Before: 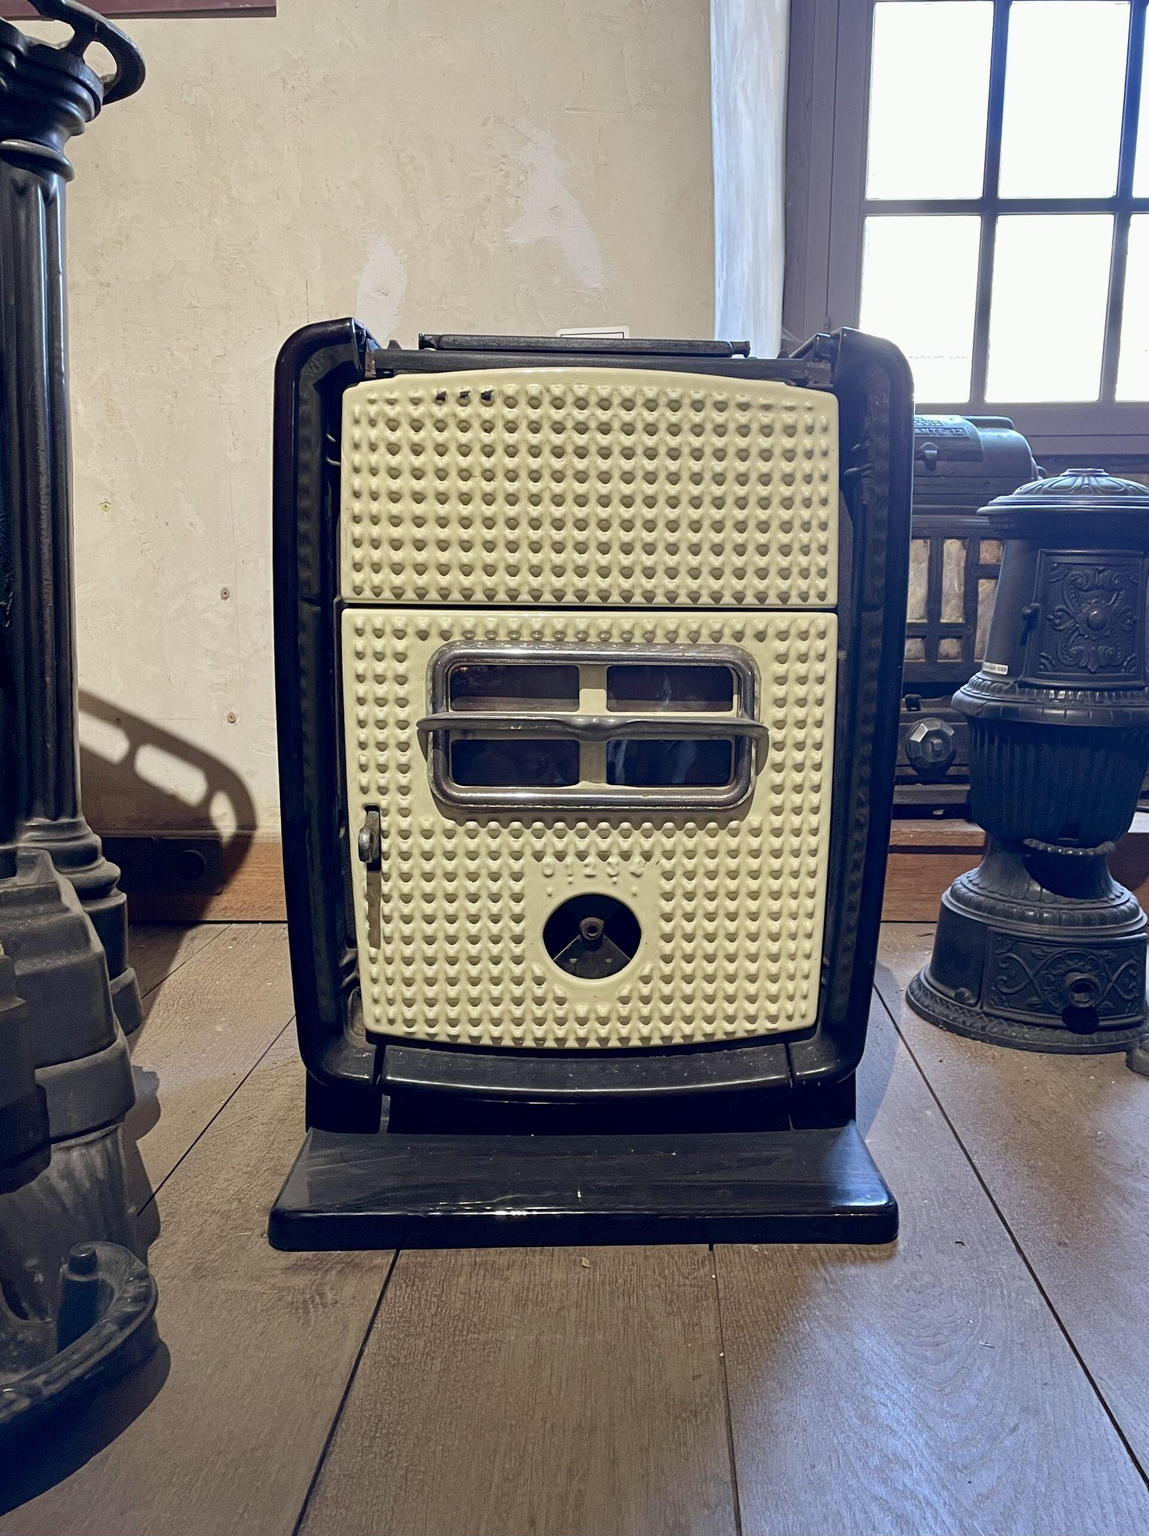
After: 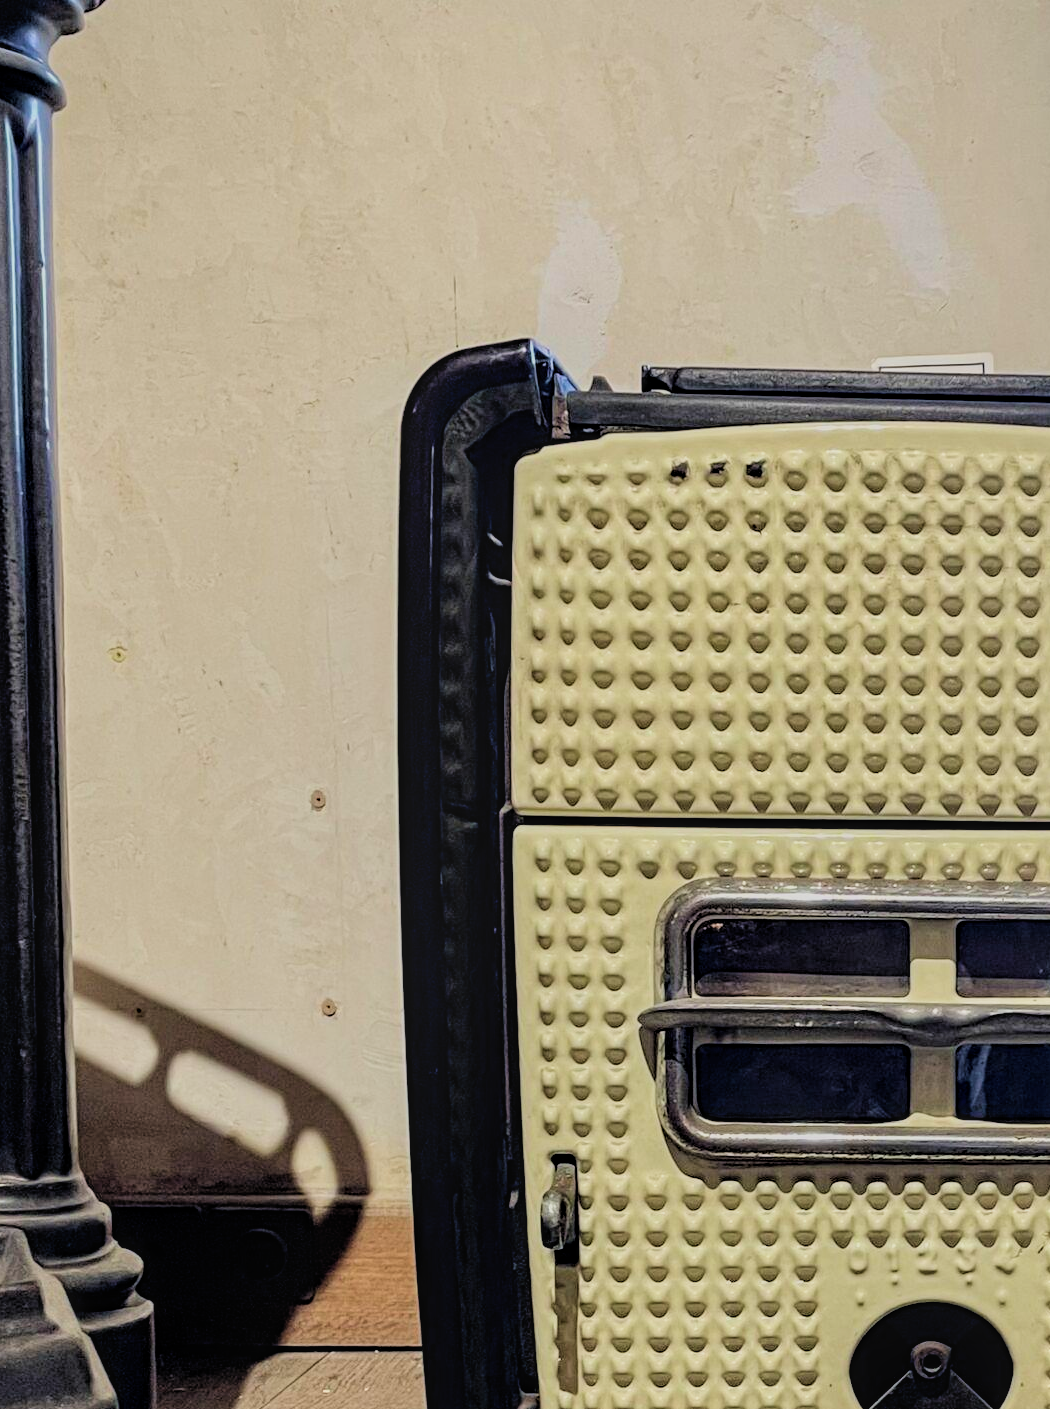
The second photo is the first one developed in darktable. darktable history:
crop and rotate: left 3.047%, top 7.509%, right 42.236%, bottom 37.598%
filmic rgb: black relative exposure -4.58 EV, white relative exposure 4.8 EV, threshold 3 EV, hardness 2.36, latitude 36.07%, contrast 1.048, highlights saturation mix 1.32%, shadows ↔ highlights balance 1.25%, color science v4 (2020), enable highlight reconstruction true
local contrast: on, module defaults
exposure: exposure 0.2 EV, compensate highlight preservation false
velvia: on, module defaults
